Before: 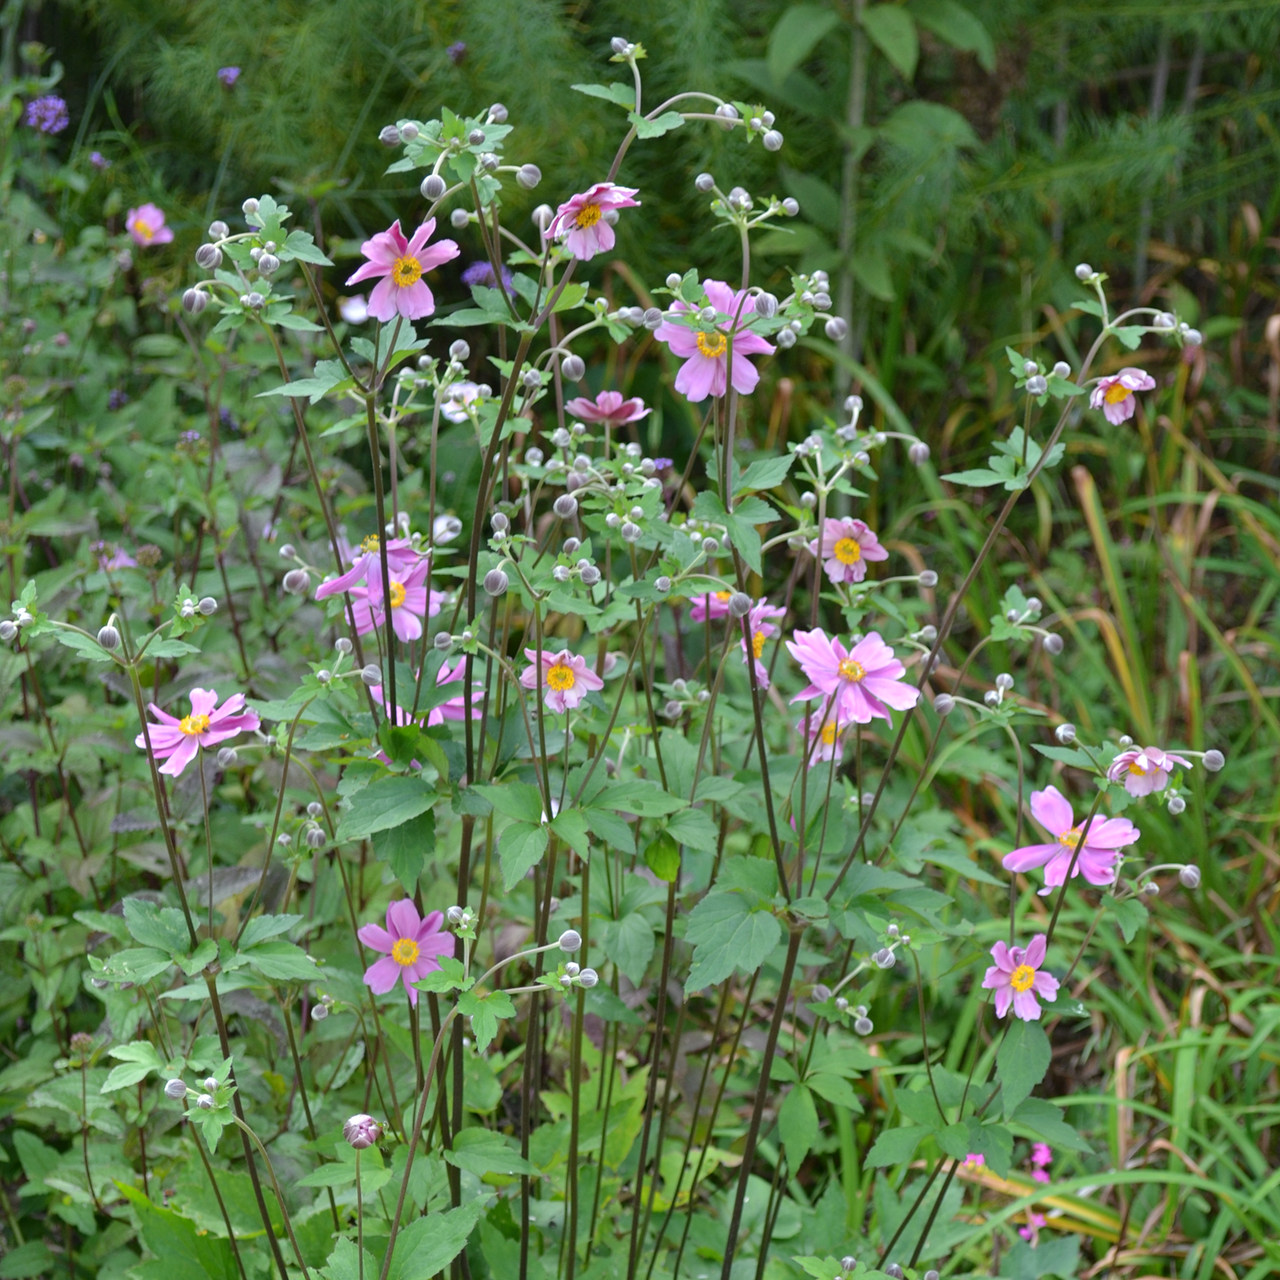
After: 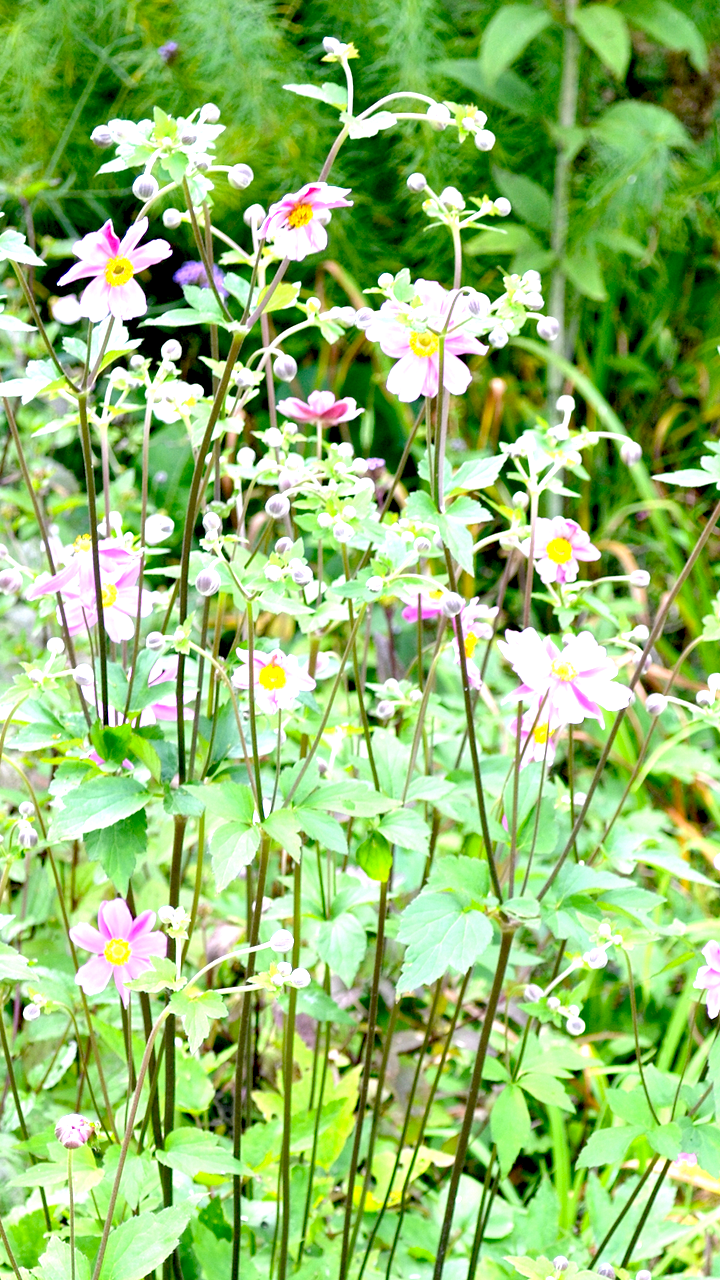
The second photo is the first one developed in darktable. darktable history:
white balance: red 0.984, blue 1.059
color correction: highlights a* 4.02, highlights b* 4.98, shadows a* -7.55, shadows b* 4.98
exposure: black level correction 0.016, exposure 1.774 EV, compensate highlight preservation false
crop and rotate: left 22.516%, right 21.234%
